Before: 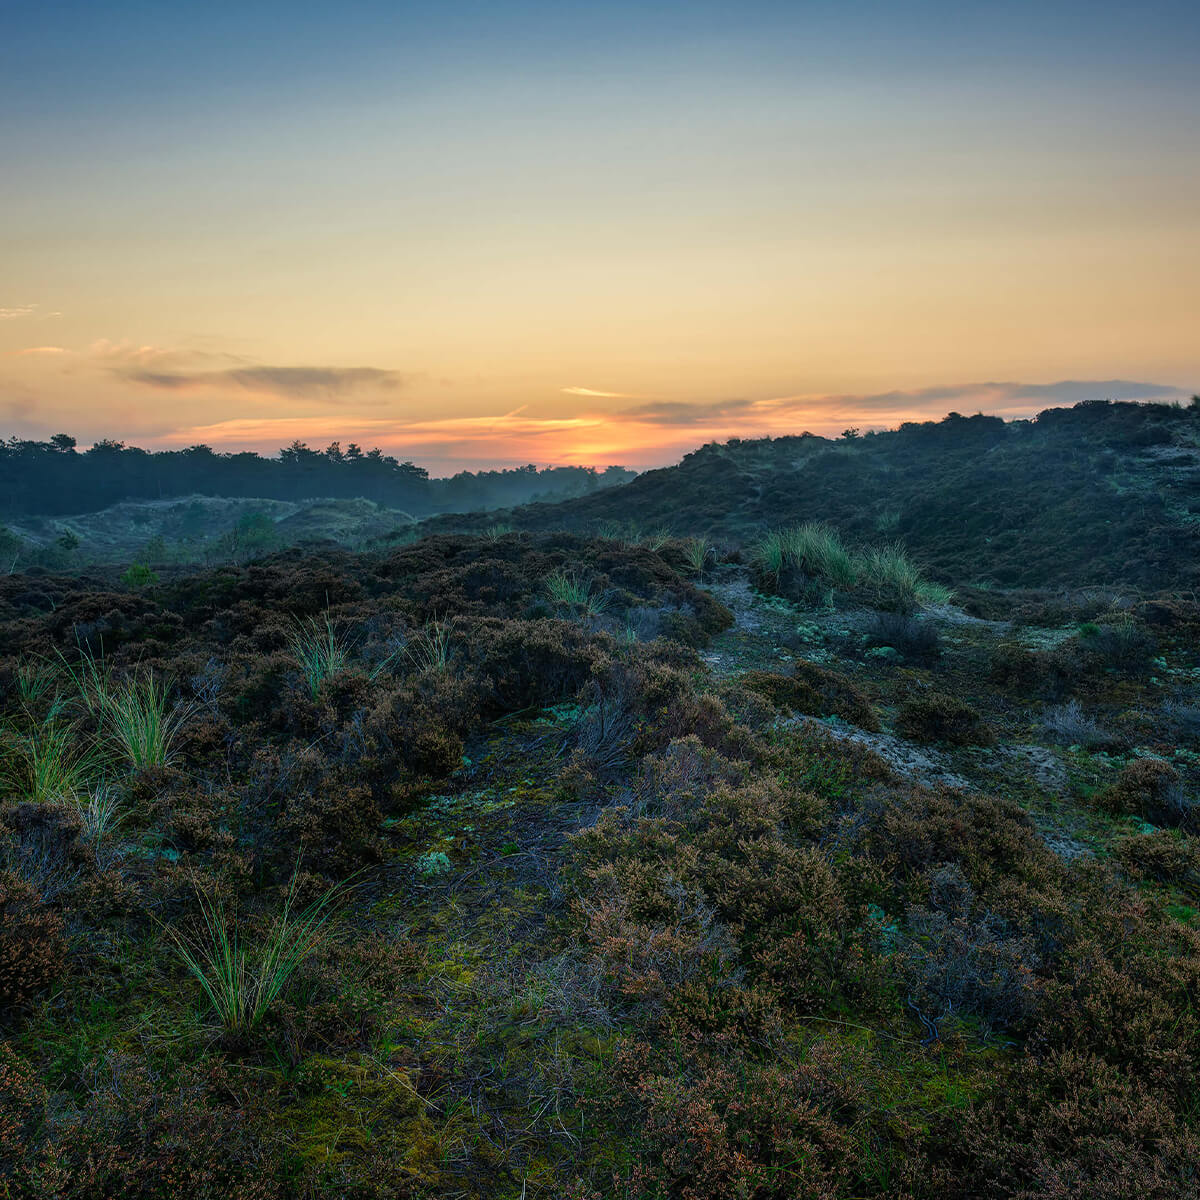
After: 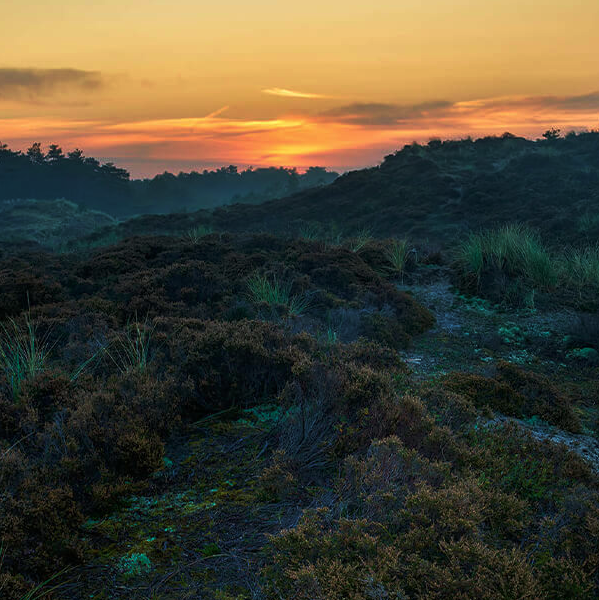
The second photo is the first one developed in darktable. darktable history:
velvia: on, module defaults
crop: left 25%, top 25%, right 25%, bottom 25%
tone equalizer: on, module defaults
tone curve: curves: ch0 [(0, 0) (0.536, 0.402) (1, 1)], preserve colors none
